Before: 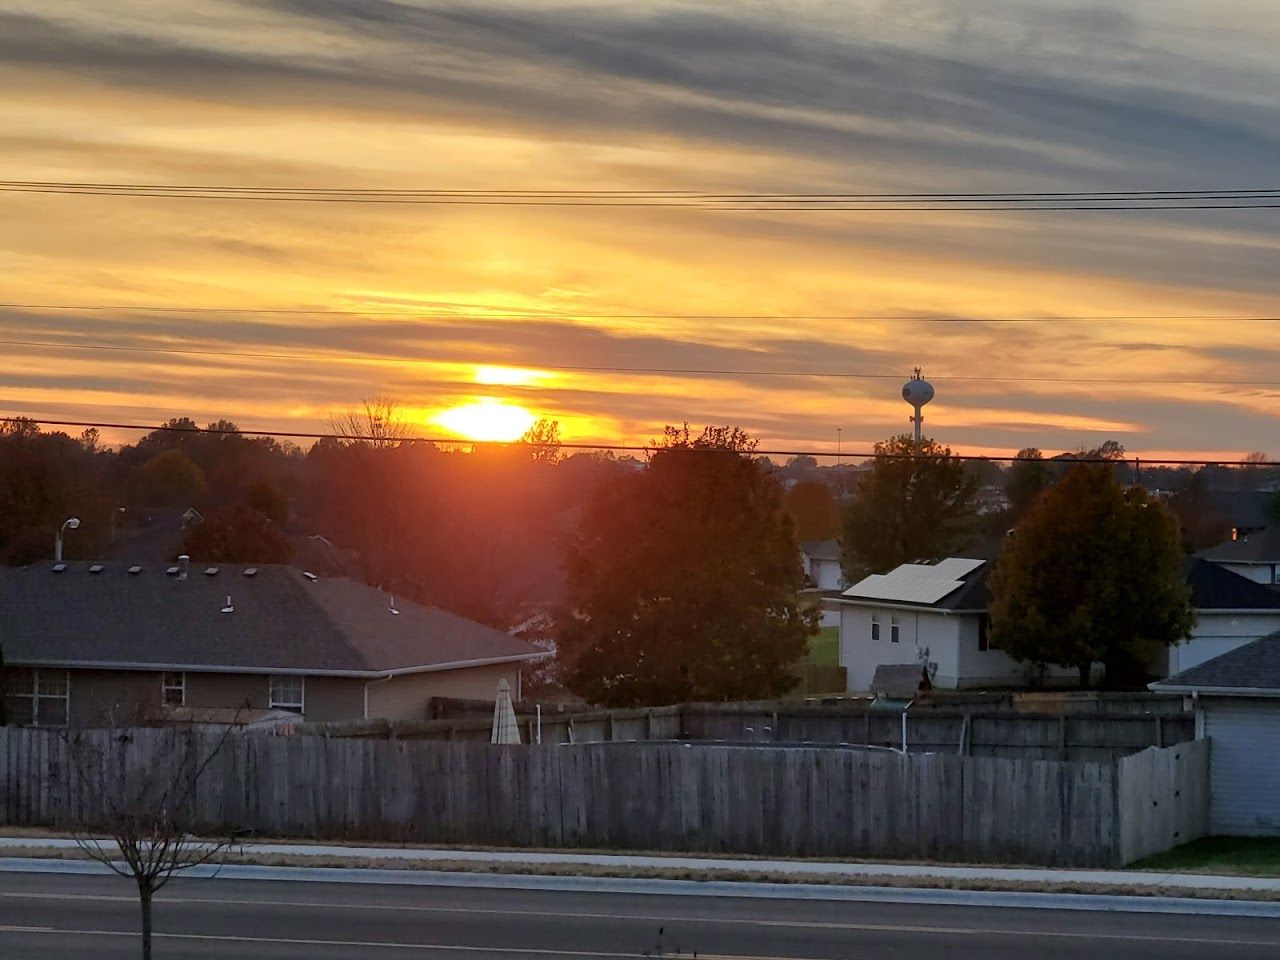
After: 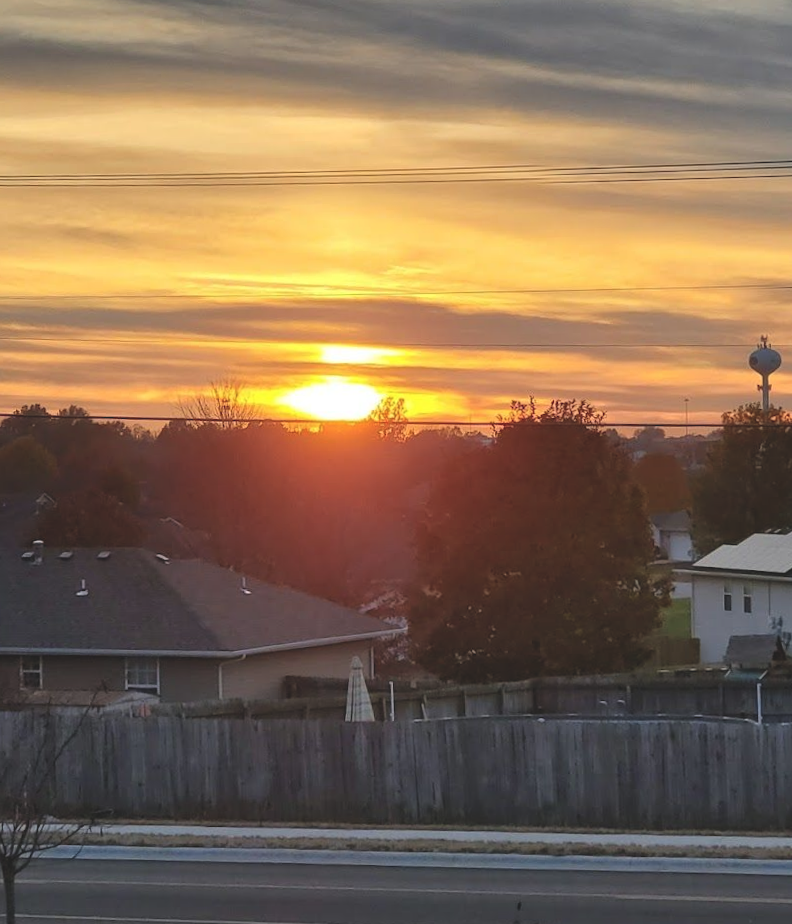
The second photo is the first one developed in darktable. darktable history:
exposure: black level correction -0.015, compensate highlight preservation false
crop: left 10.644%, right 26.528%
rotate and perspective: rotation -1.32°, lens shift (horizontal) -0.031, crop left 0.015, crop right 0.985, crop top 0.047, crop bottom 0.982
